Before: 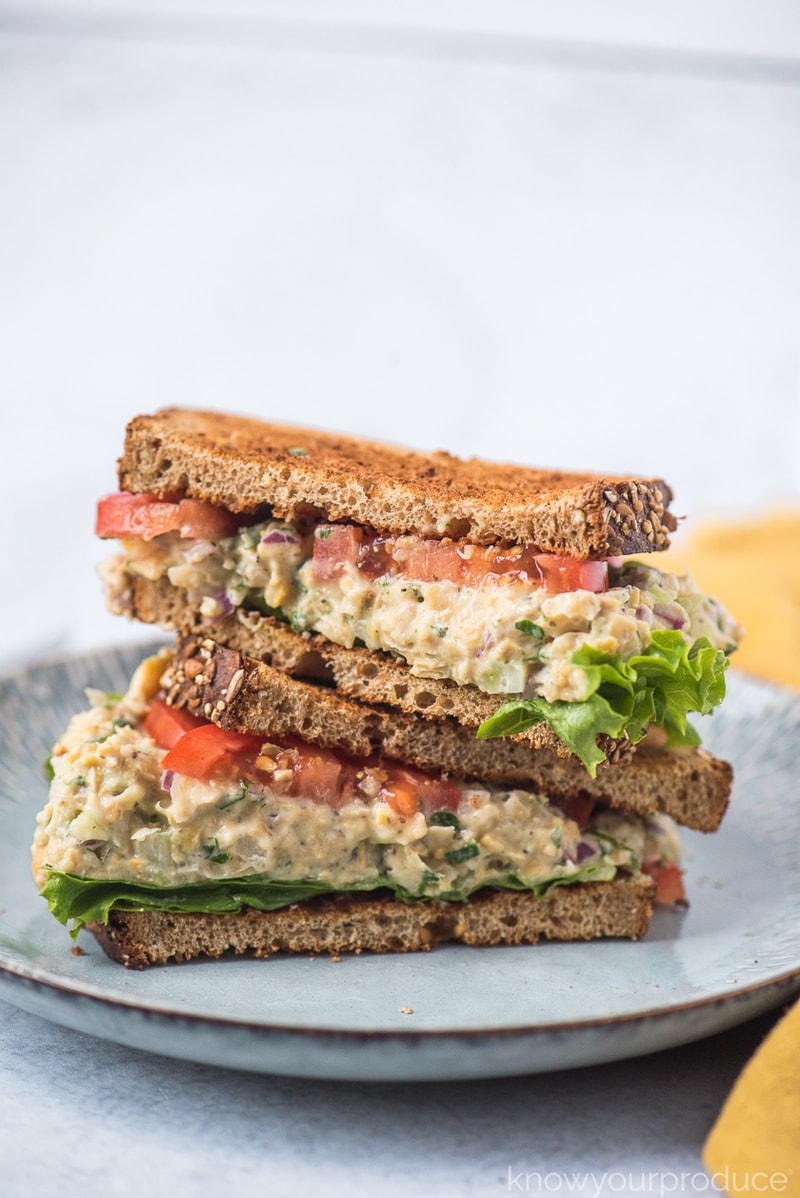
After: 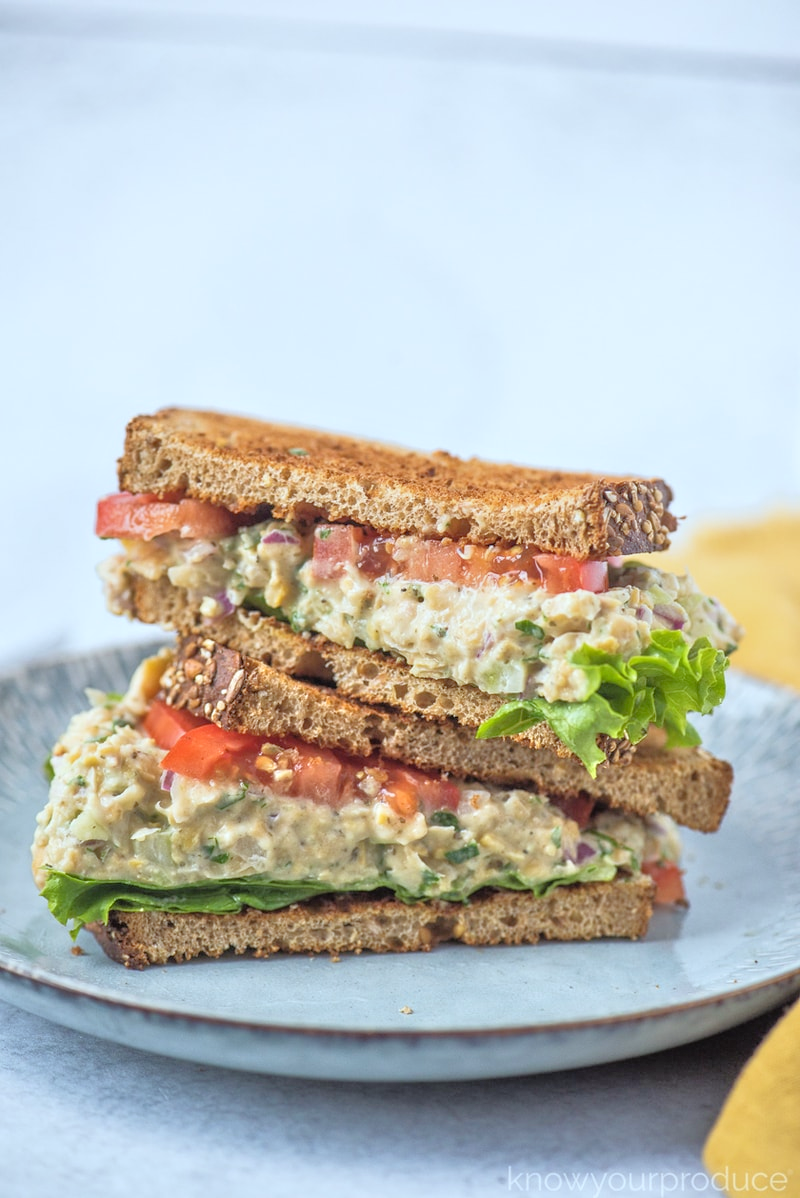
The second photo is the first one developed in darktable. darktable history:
white balance: red 0.925, blue 1.046
tone equalizer: -7 EV 0.15 EV, -6 EV 0.6 EV, -5 EV 1.15 EV, -4 EV 1.33 EV, -3 EV 1.15 EV, -2 EV 0.6 EV, -1 EV 0.15 EV, mask exposure compensation -0.5 EV
